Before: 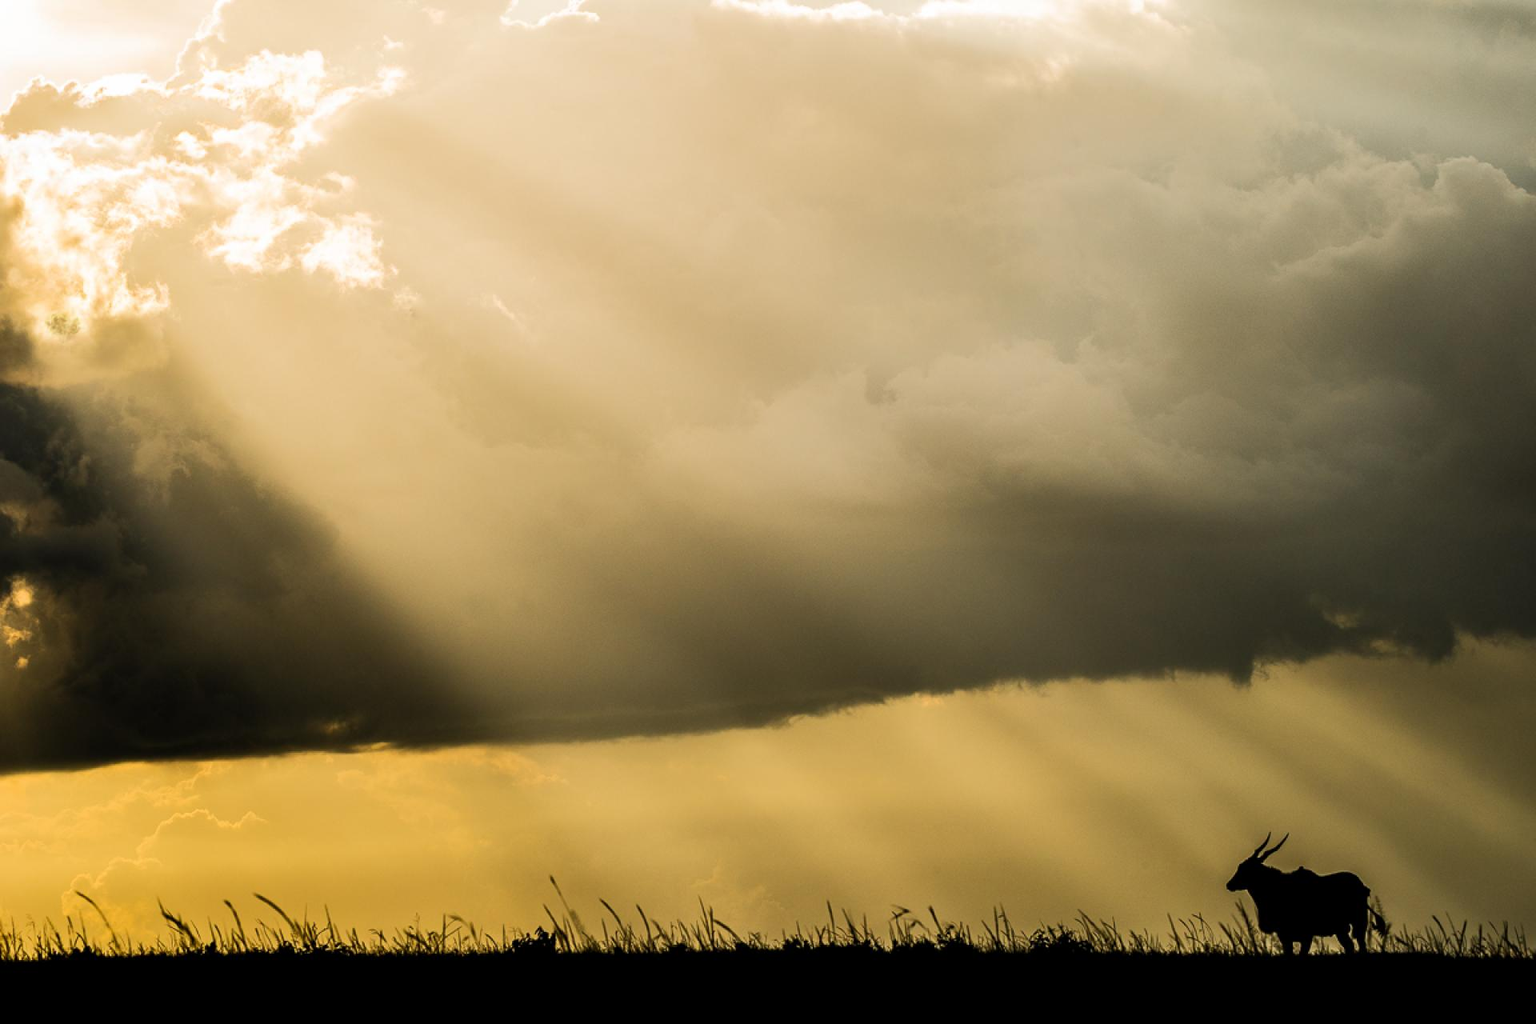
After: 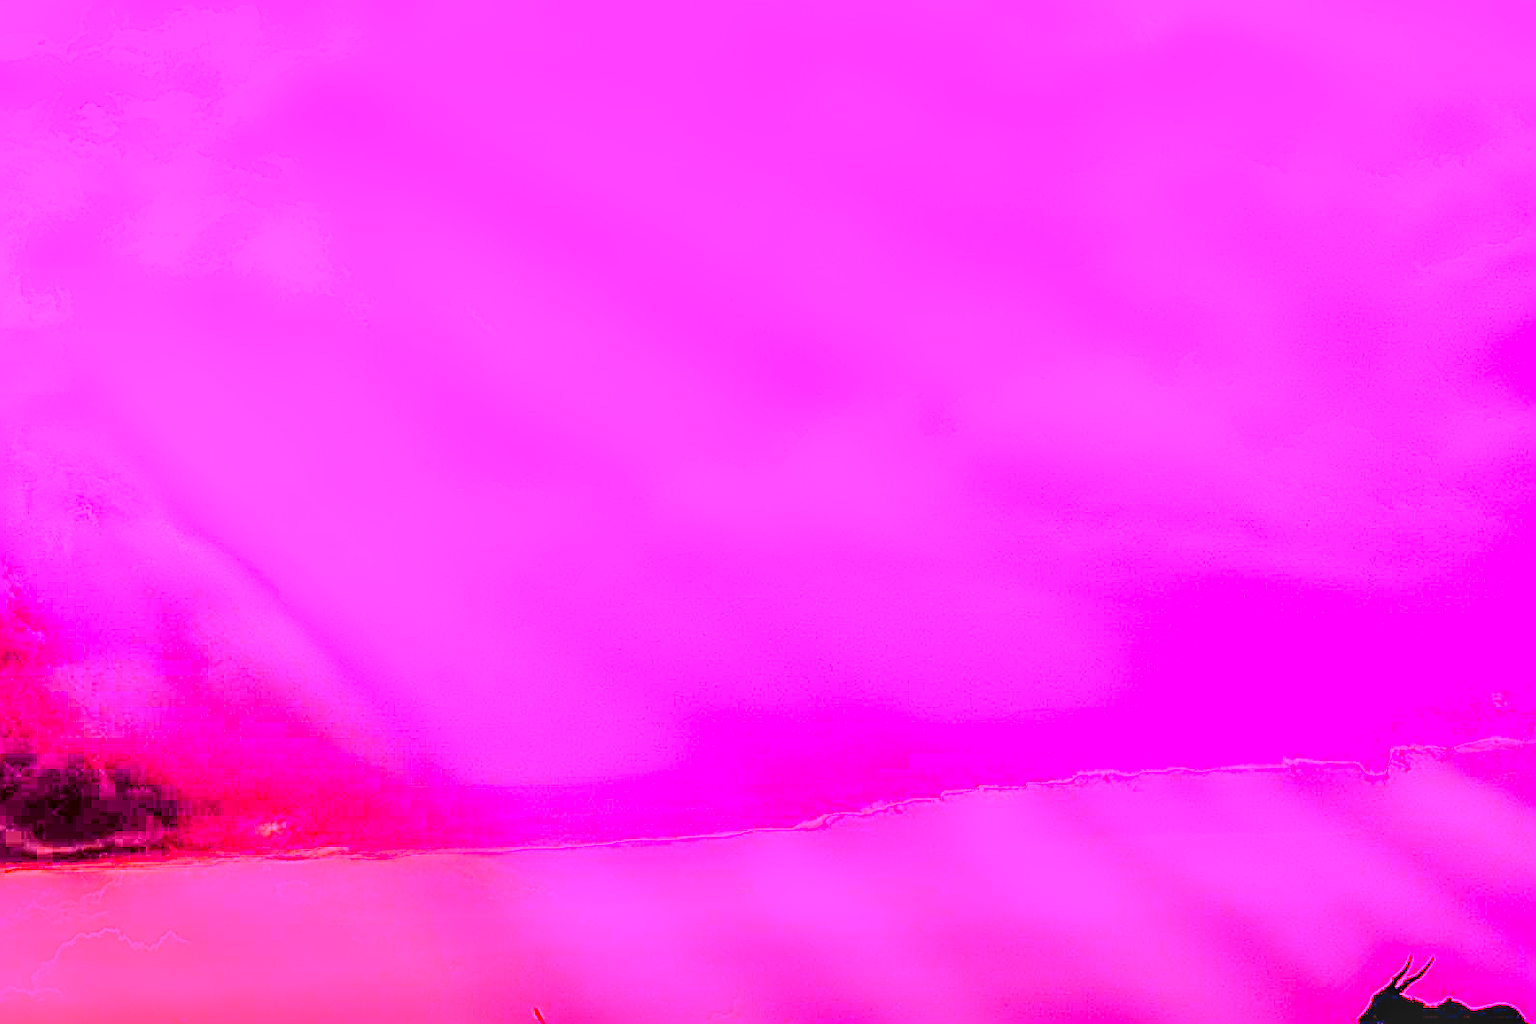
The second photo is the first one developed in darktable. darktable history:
white balance: red 8, blue 8
base curve: curves: ch0 [(0, 0) (0.032, 0.037) (0.105, 0.228) (0.435, 0.76) (0.856, 0.983) (1, 1)]
sharpen: on, module defaults
crop and rotate: left 7.196%, top 4.574%, right 10.605%, bottom 13.178%
local contrast: highlights 20%, detail 197%
contrast equalizer: y [[0.579, 0.58, 0.505, 0.5, 0.5, 0.5], [0.5 ×6], [0.5 ×6], [0 ×6], [0 ×6]]
